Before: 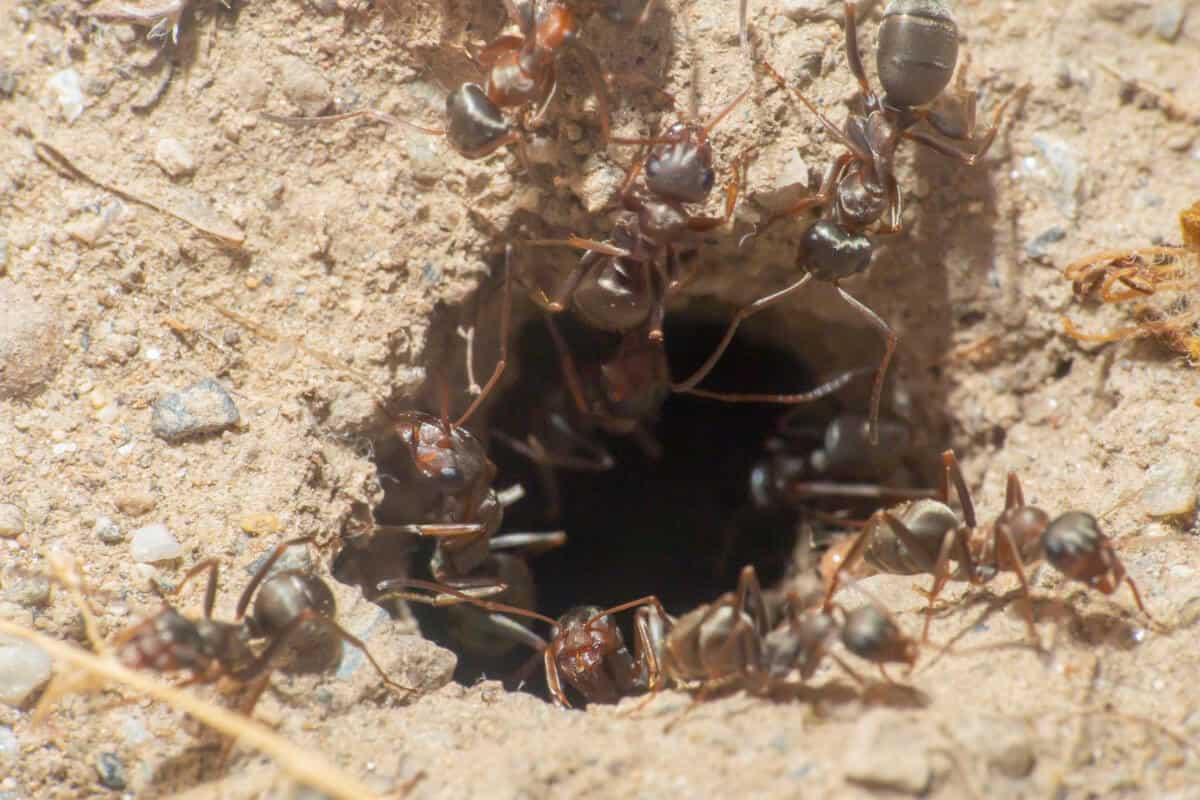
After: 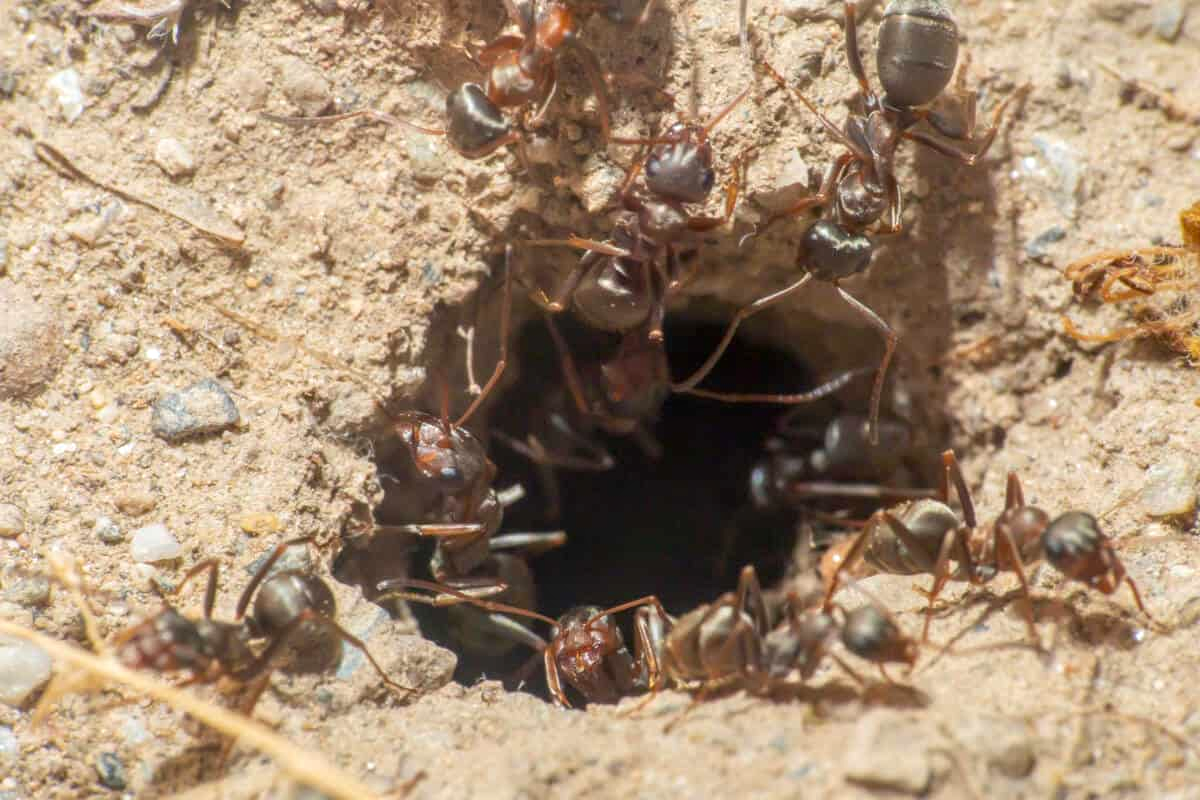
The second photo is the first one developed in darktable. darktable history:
local contrast: on, module defaults
contrast brightness saturation: saturation 0.121
